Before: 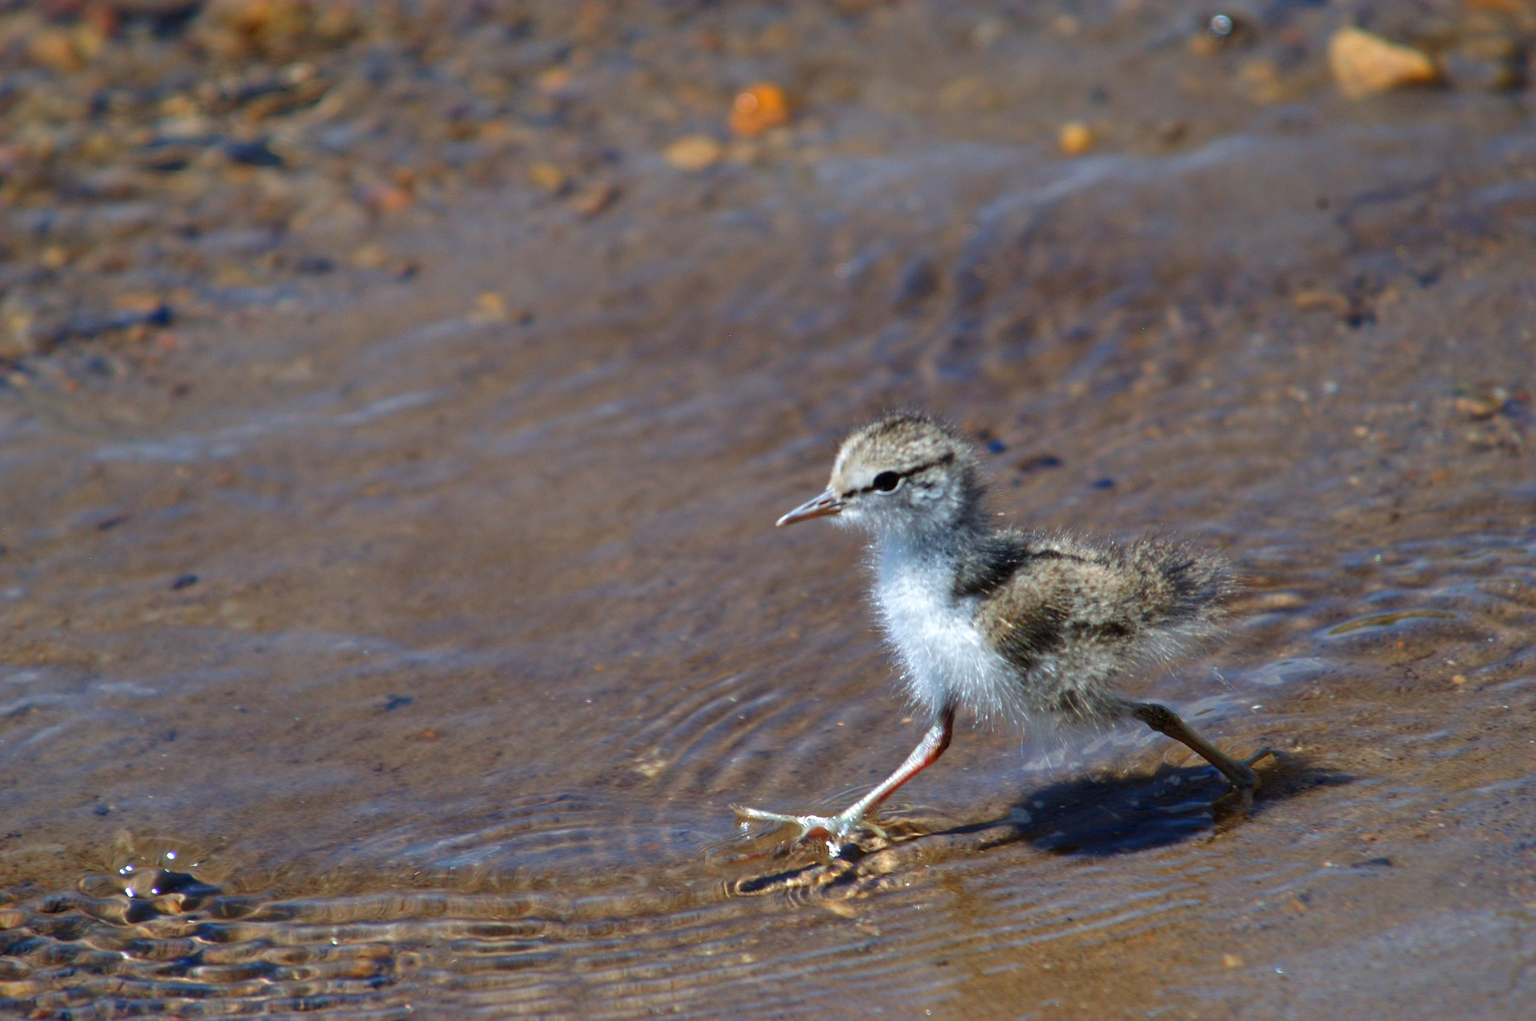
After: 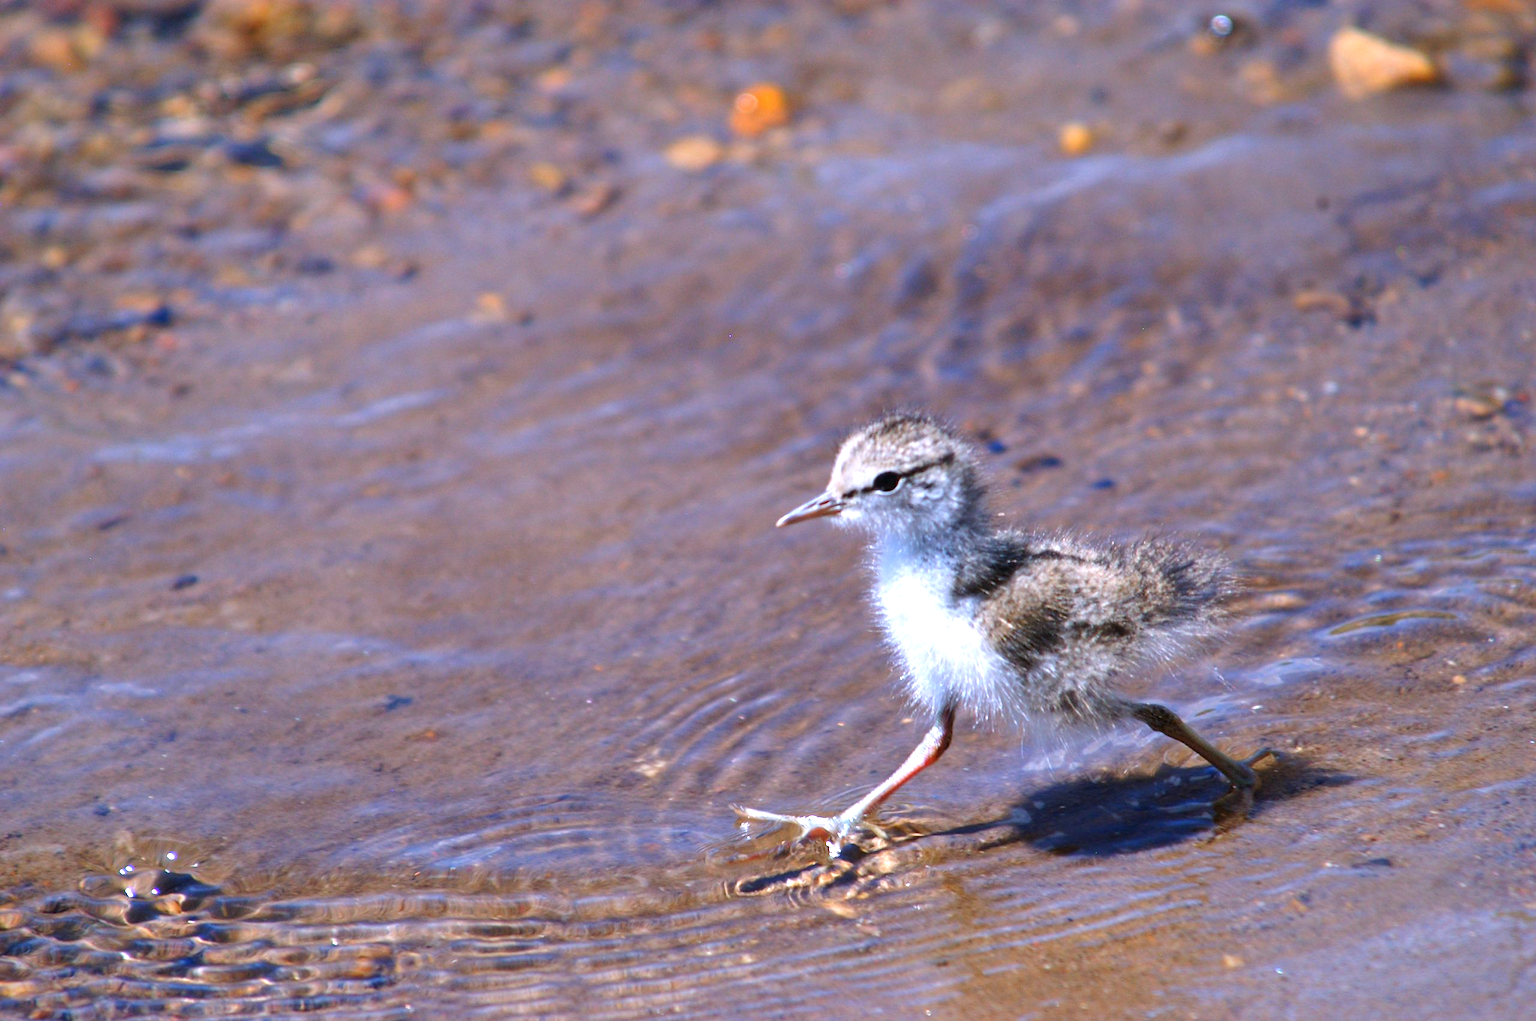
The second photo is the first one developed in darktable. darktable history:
white balance: red 1.042, blue 1.17
exposure: black level correction 0, exposure 0.7 EV, compensate exposure bias true, compensate highlight preservation false
